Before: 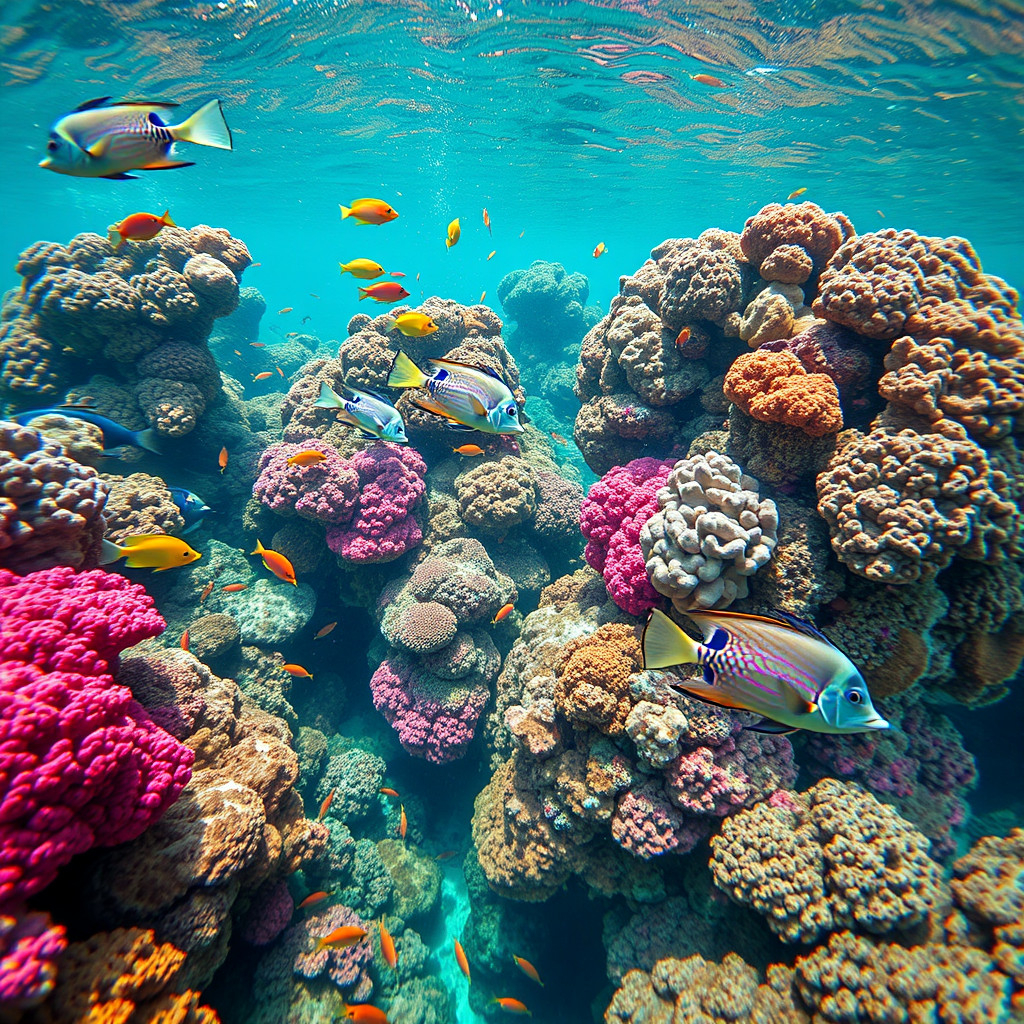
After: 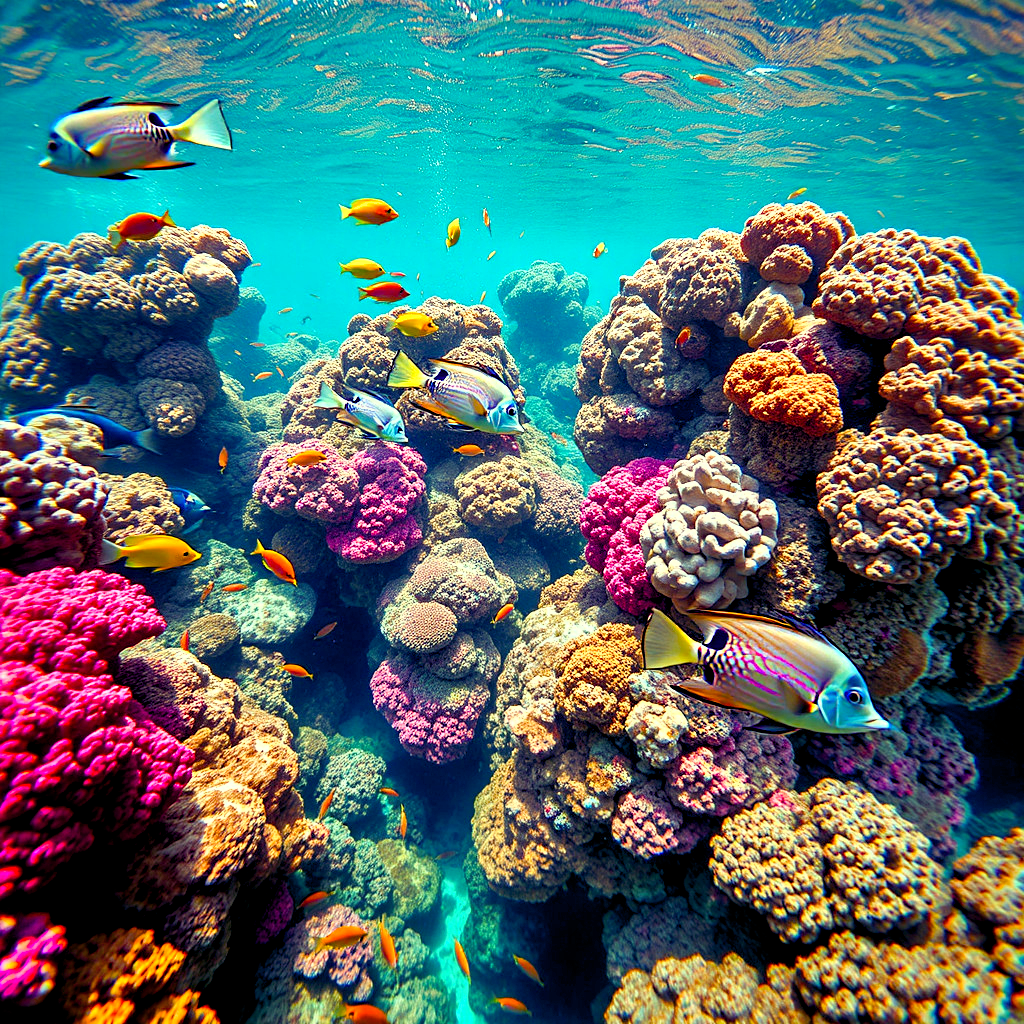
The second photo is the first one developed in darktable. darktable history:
color balance rgb: shadows lift › luminance -21.66%, shadows lift › chroma 8.98%, shadows lift › hue 283.37°, power › chroma 1.55%, power › hue 25.59°, highlights gain › luminance 6.08%, highlights gain › chroma 2.55%, highlights gain › hue 90°, global offset › luminance -0.87%, perceptual saturation grading › global saturation 27.49%, perceptual saturation grading › highlights -28.39%, perceptual saturation grading › mid-tones 15.22%, perceptual saturation grading › shadows 33.98%, perceptual brilliance grading › highlights 10%, perceptual brilliance grading › mid-tones 5%
shadows and highlights: low approximation 0.01, soften with gaussian
